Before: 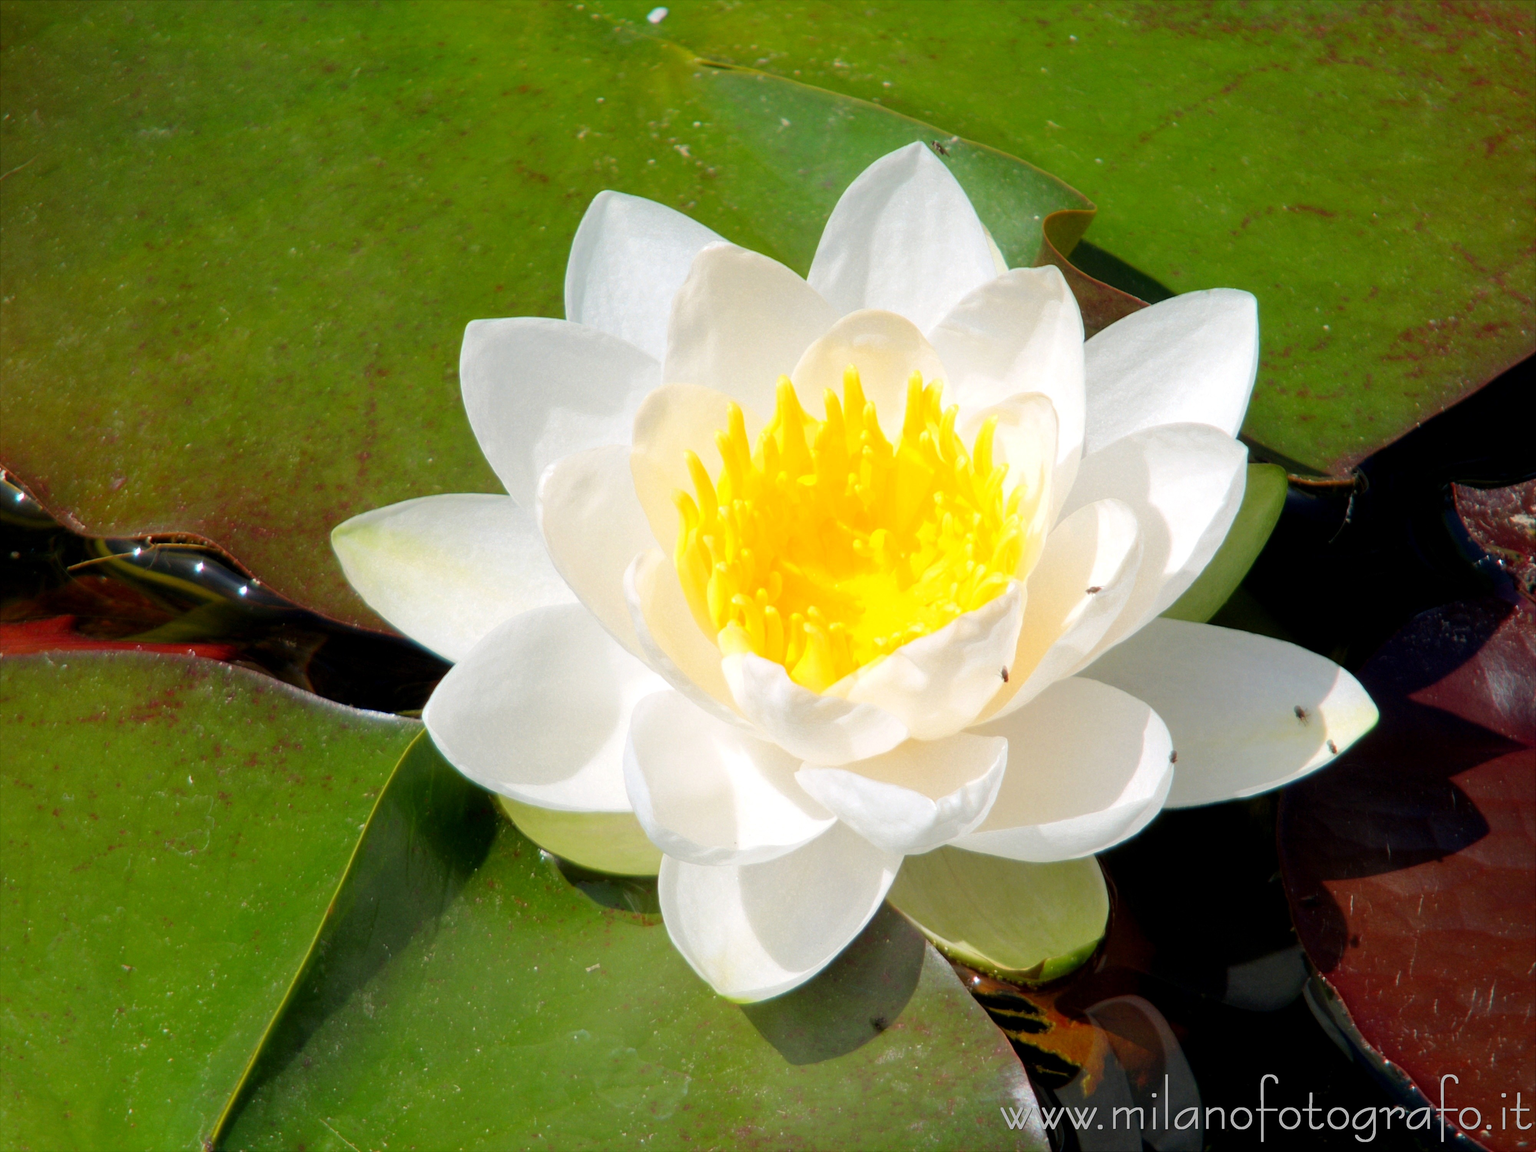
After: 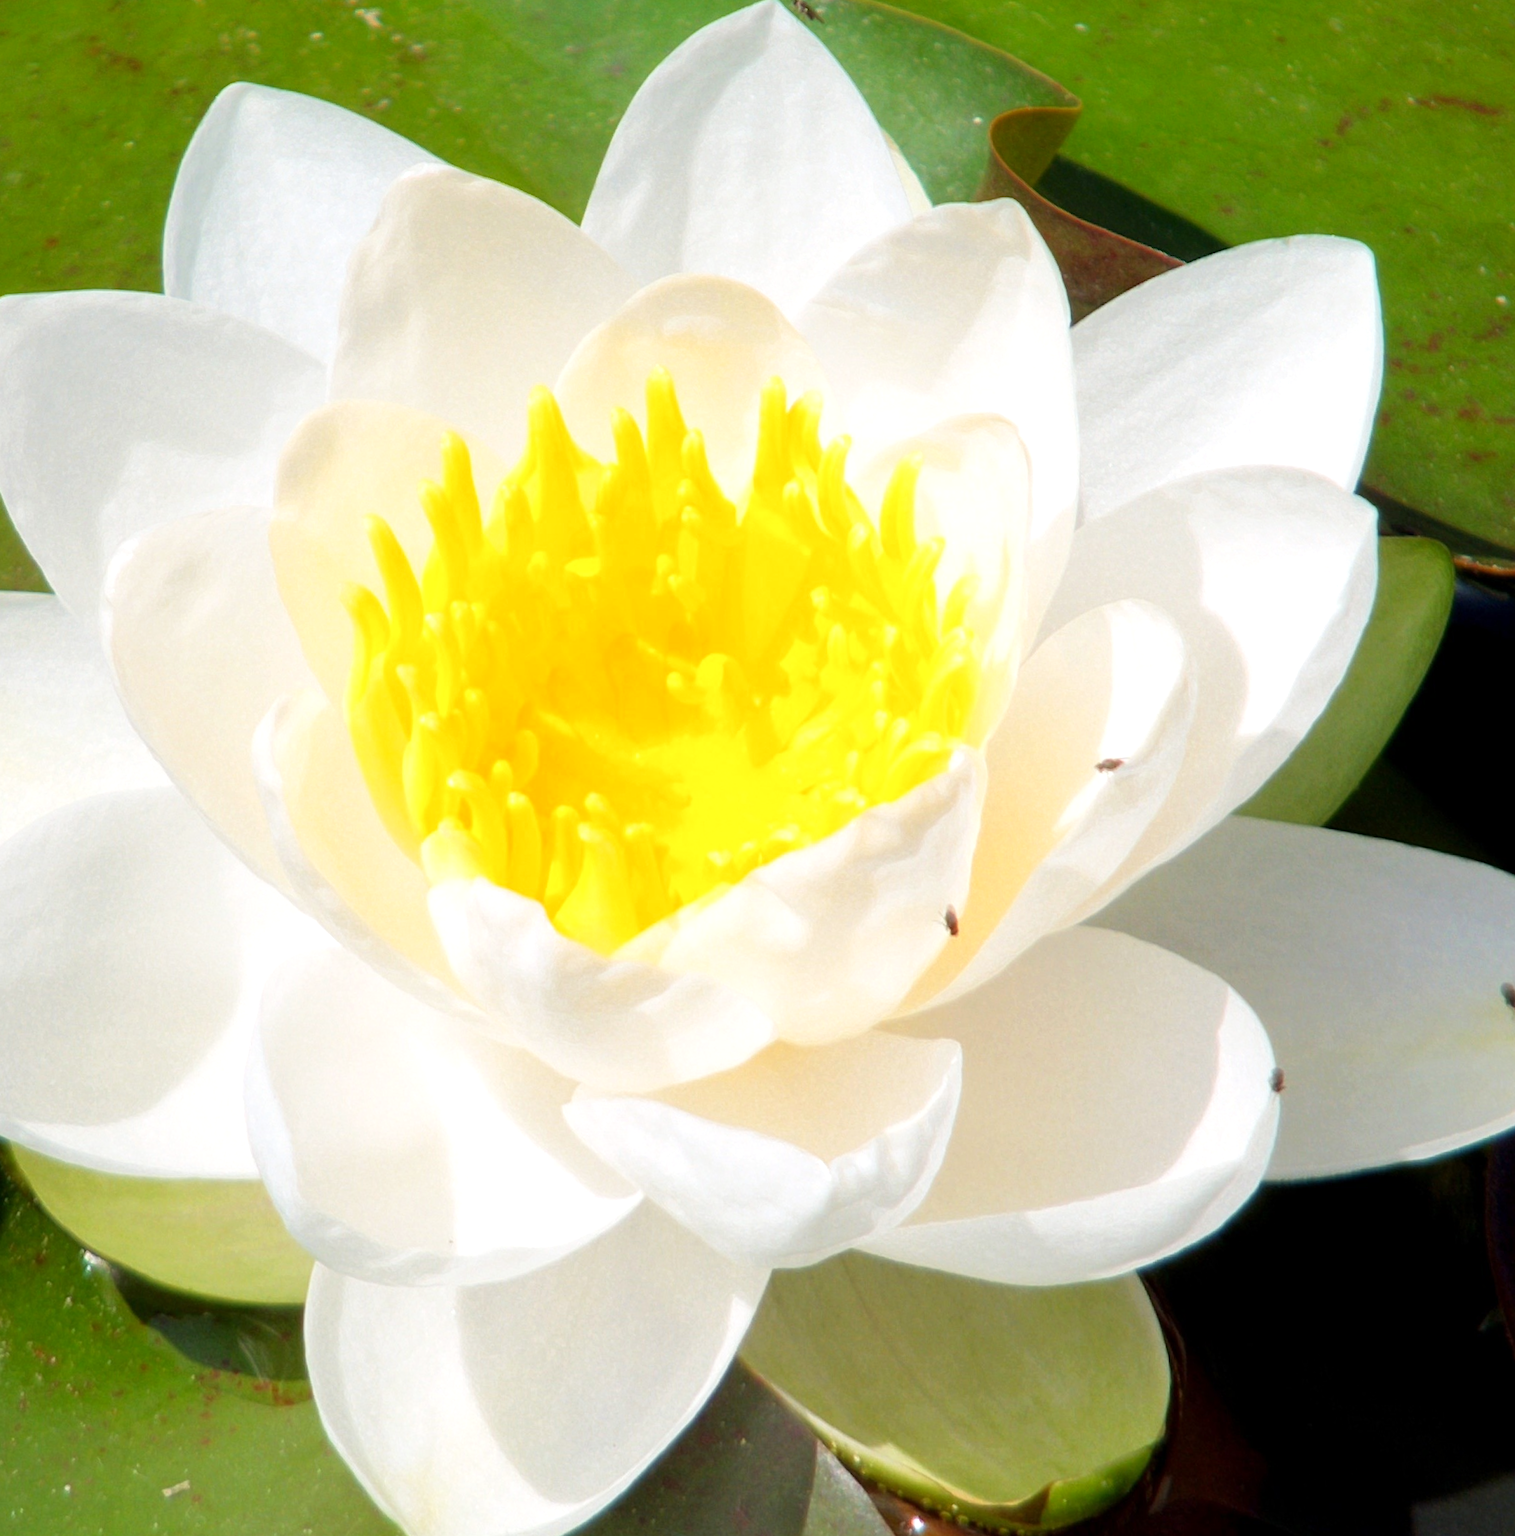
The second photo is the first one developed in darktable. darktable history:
crop: left 32.075%, top 10.976%, right 18.355%, bottom 17.596%
tone curve: curves: ch0 [(0, 0) (0.003, 0.003) (0.011, 0.012) (0.025, 0.026) (0.044, 0.046) (0.069, 0.072) (0.1, 0.104) (0.136, 0.141) (0.177, 0.184) (0.224, 0.233) (0.277, 0.288) (0.335, 0.348) (0.399, 0.414) (0.468, 0.486) (0.543, 0.564) (0.623, 0.647) (0.709, 0.736) (0.801, 0.831) (0.898, 0.921) (1, 1)], preserve colors none
rotate and perspective: rotation 0.128°, lens shift (vertical) -0.181, lens shift (horizontal) -0.044, shear 0.001, automatic cropping off
exposure: exposure 0.127 EV, compensate highlight preservation false
